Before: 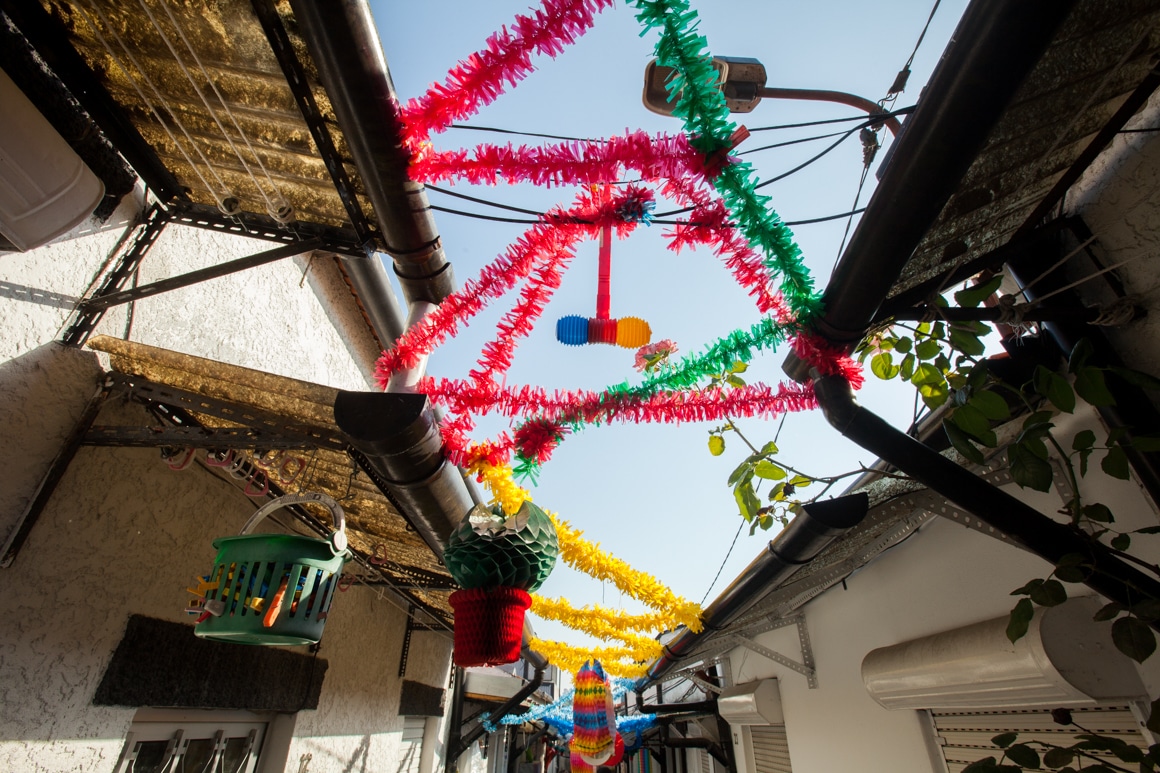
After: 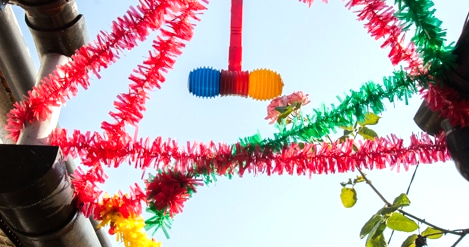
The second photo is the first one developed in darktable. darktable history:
crop: left 31.751%, top 32.172%, right 27.8%, bottom 35.83%
tone equalizer: -8 EV -0.417 EV, -7 EV -0.389 EV, -6 EV -0.333 EV, -5 EV -0.222 EV, -3 EV 0.222 EV, -2 EV 0.333 EV, -1 EV 0.389 EV, +0 EV 0.417 EV, edges refinement/feathering 500, mask exposure compensation -1.57 EV, preserve details no
